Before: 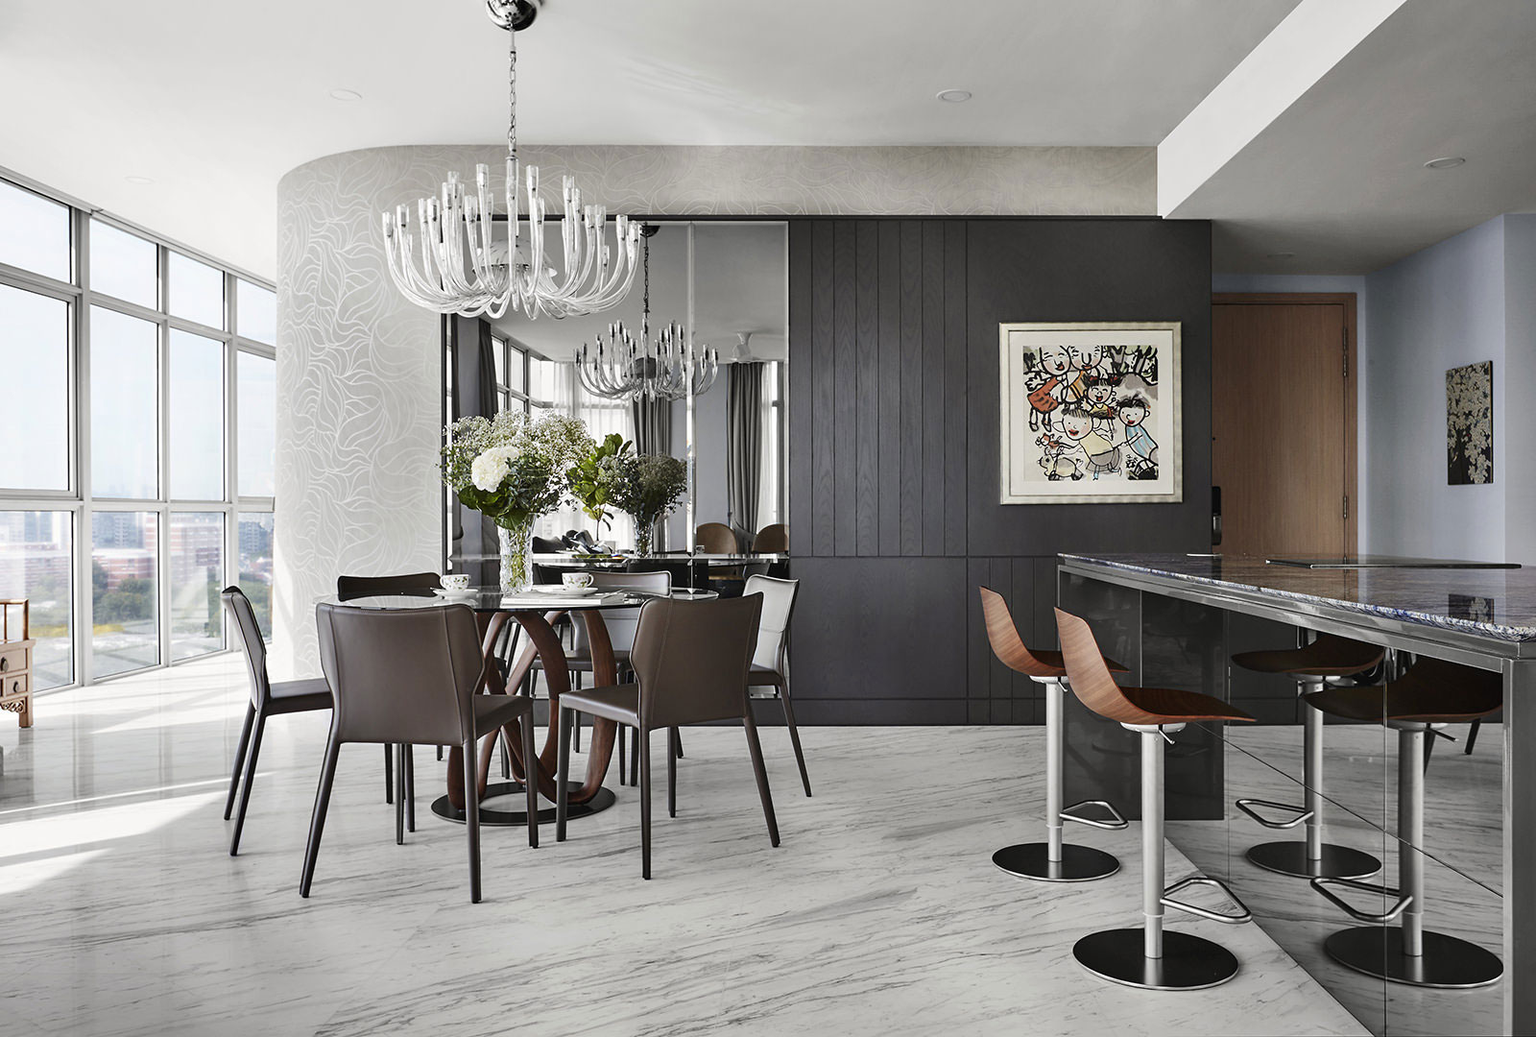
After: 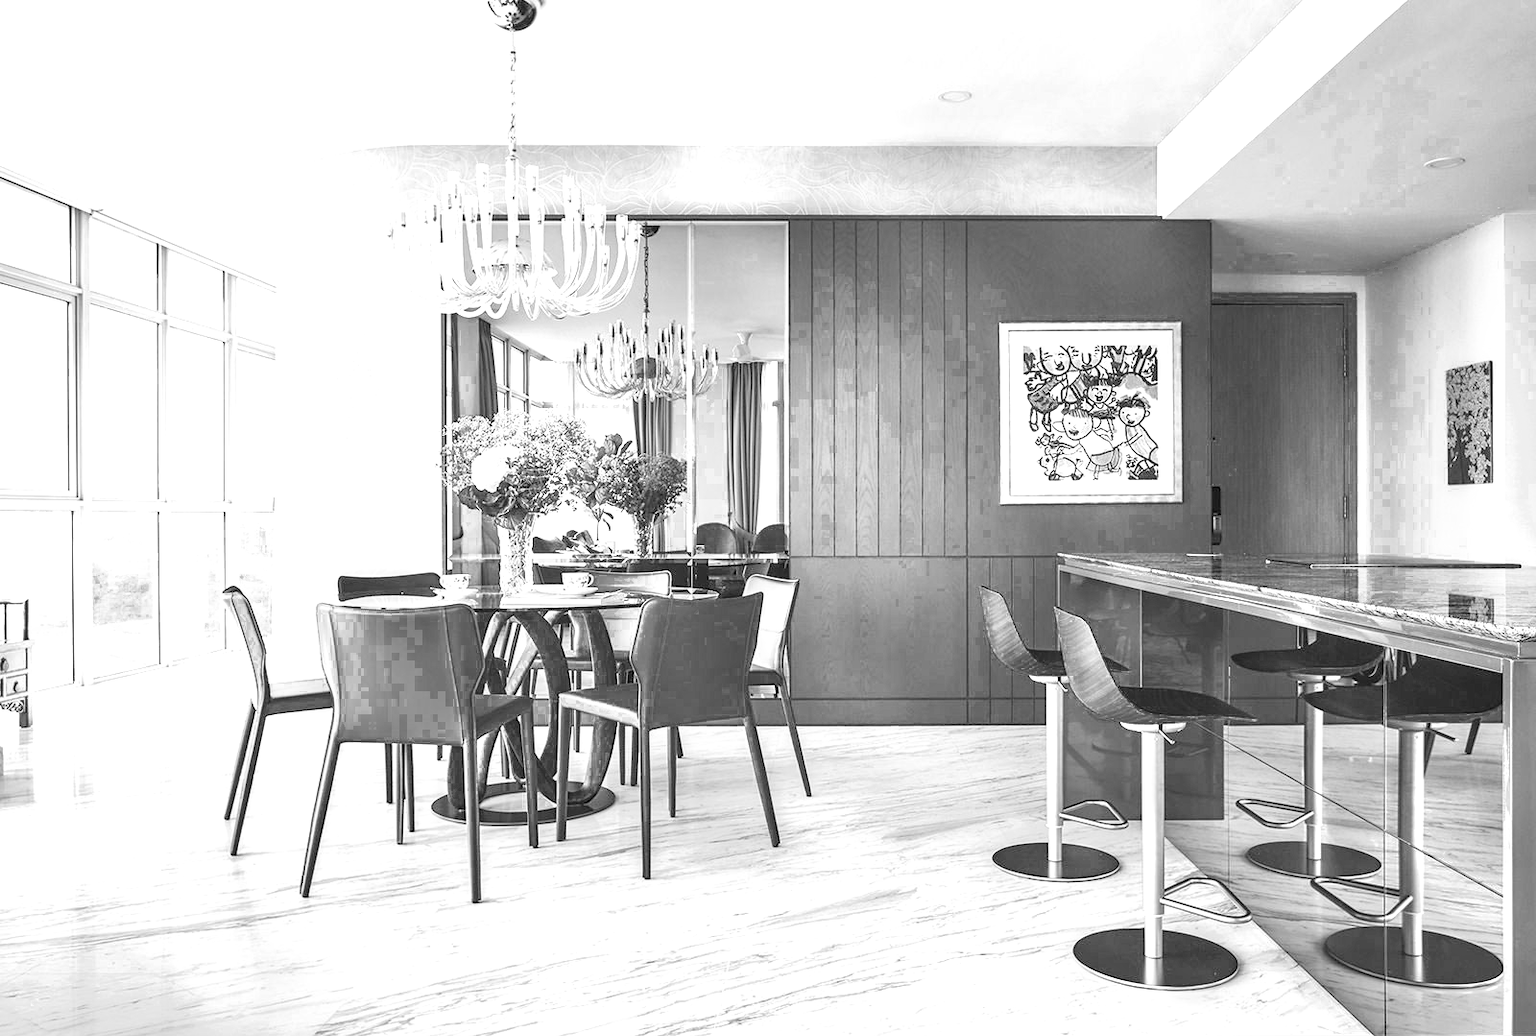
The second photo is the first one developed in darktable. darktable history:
shadows and highlights: shadows -10, white point adjustment 1.5, highlights 10
exposure: exposure 2.25 EV, compensate highlight preservation false
local contrast: on, module defaults
velvia: on, module defaults
color zones: curves: ch0 [(0.002, 0.589) (0.107, 0.484) (0.146, 0.249) (0.217, 0.352) (0.309, 0.525) (0.39, 0.404) (0.455, 0.169) (0.597, 0.055) (0.724, 0.212) (0.775, 0.691) (0.869, 0.571) (1, 0.587)]; ch1 [(0, 0) (0.143, 0) (0.286, 0) (0.429, 0) (0.571, 0) (0.714, 0) (0.857, 0)]
filmic rgb: black relative exposure -7.75 EV, white relative exposure 4.4 EV, threshold 3 EV, target black luminance 0%, hardness 3.76, latitude 50.51%, contrast 1.074, highlights saturation mix 10%, shadows ↔ highlights balance -0.22%, color science v4 (2020), enable highlight reconstruction true
color balance rgb: shadows lift › chroma 2%, shadows lift › hue 247.2°, power › chroma 0.3%, power › hue 25.2°, highlights gain › chroma 3%, highlights gain › hue 60°, global offset › luminance 2%, perceptual saturation grading › global saturation 20%, perceptual saturation grading › highlights -20%, perceptual saturation grading › shadows 30%
